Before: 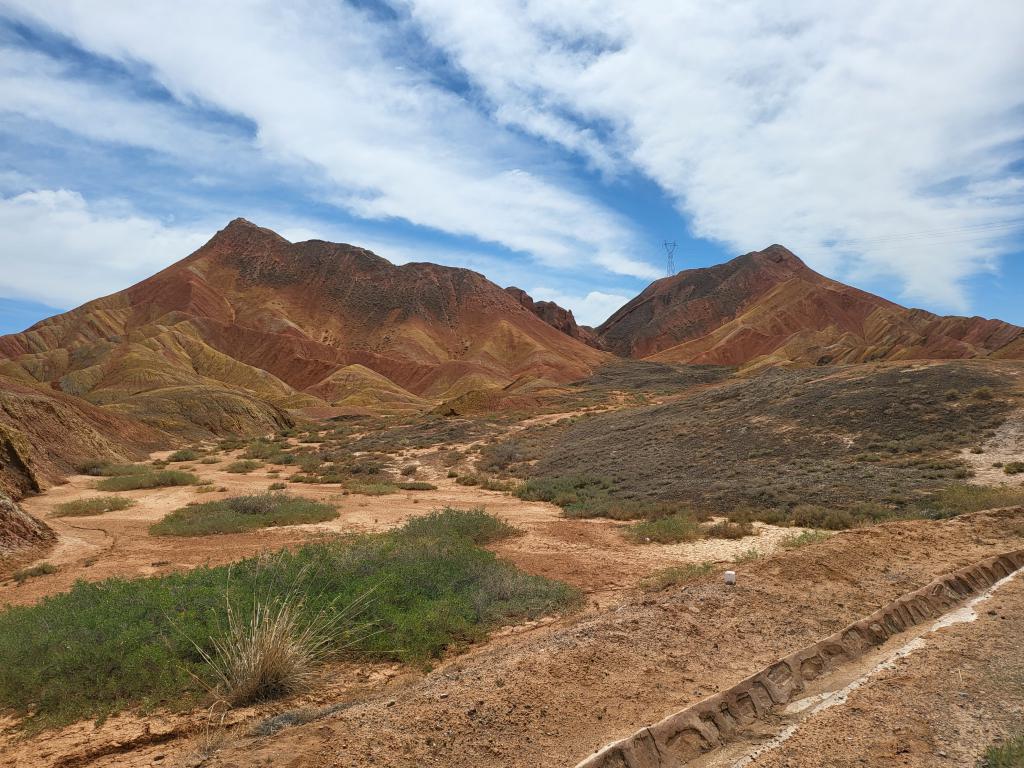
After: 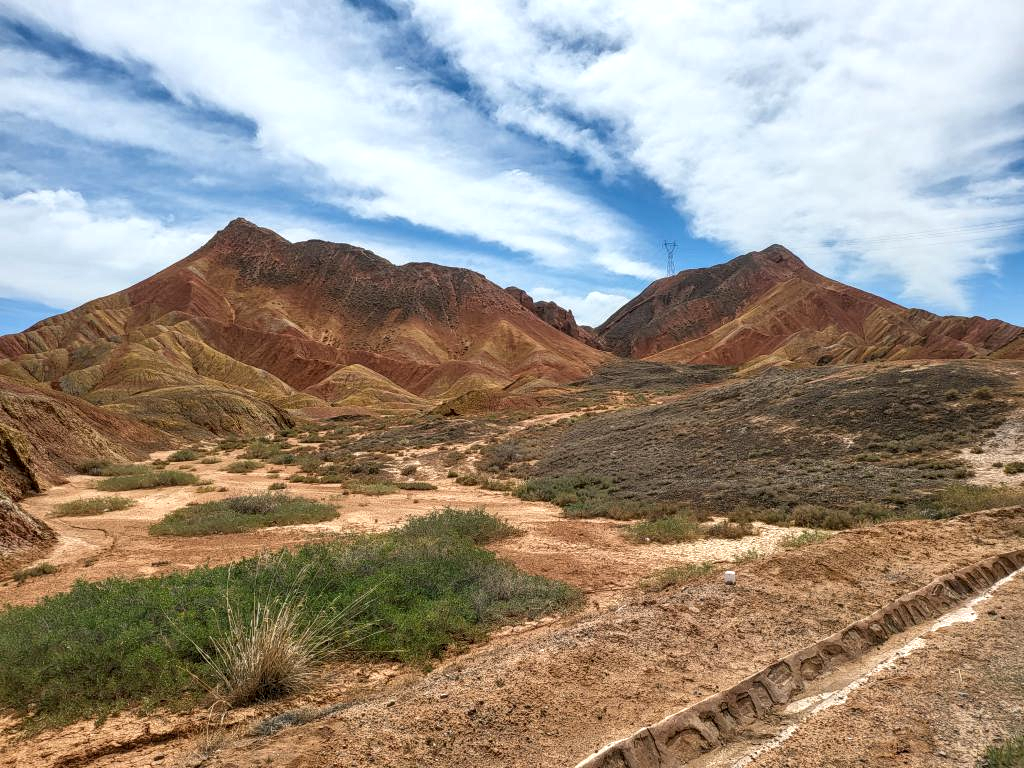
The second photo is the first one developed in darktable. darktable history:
exposure: black level correction 0.001, exposure 0.192 EV, compensate highlight preservation false
local contrast: detail 142%
